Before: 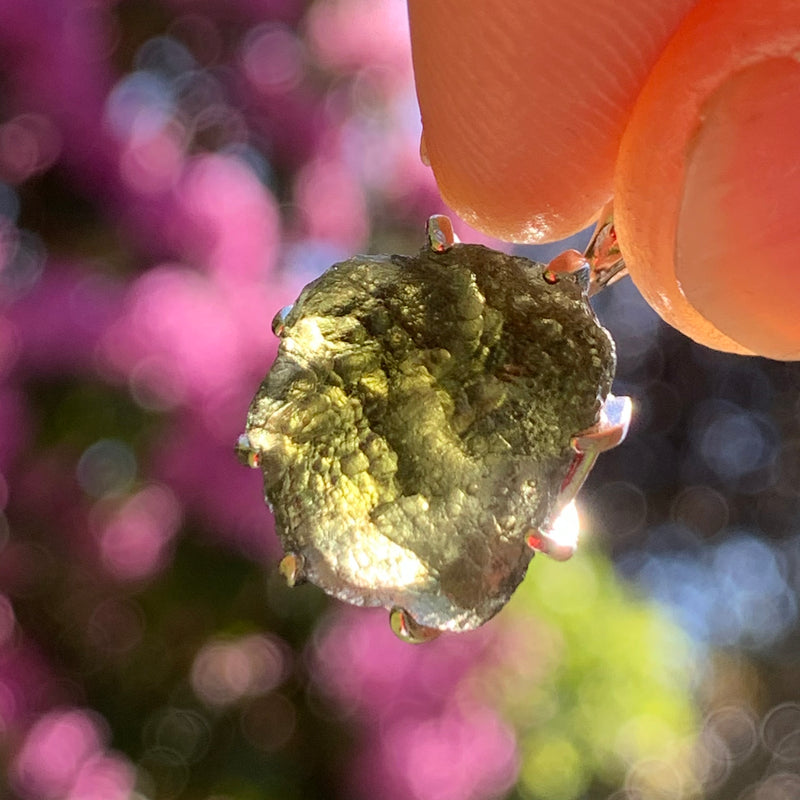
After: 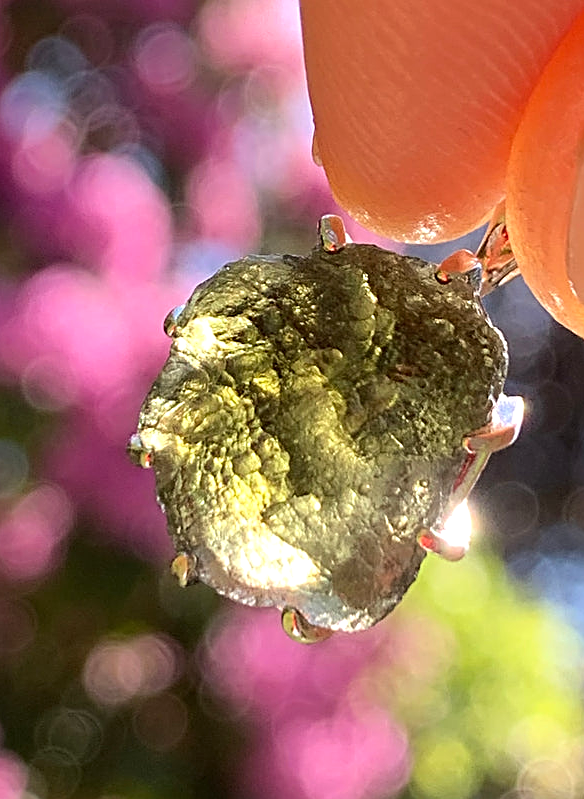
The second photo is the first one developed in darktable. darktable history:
crop: left 13.518%, right 13.466%
sharpen: radius 2.545, amount 0.638
exposure: black level correction 0, exposure 0.301 EV, compensate exposure bias true, compensate highlight preservation false
